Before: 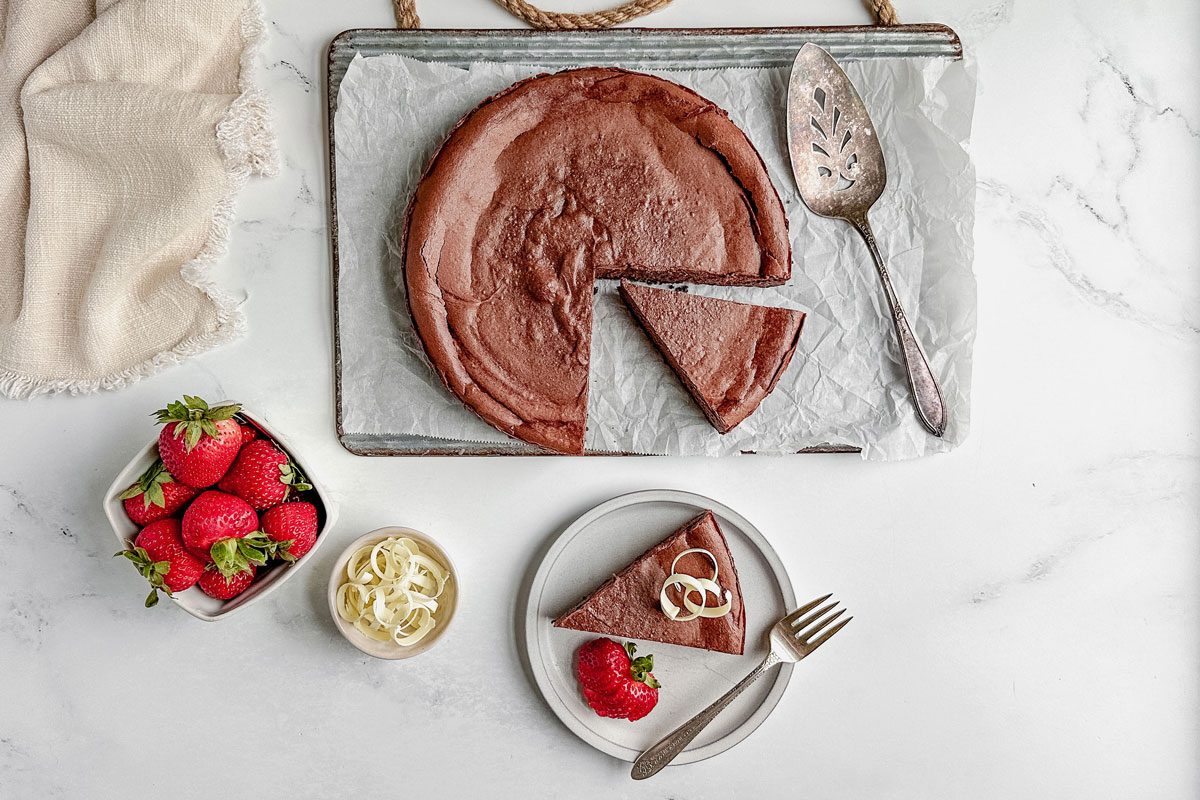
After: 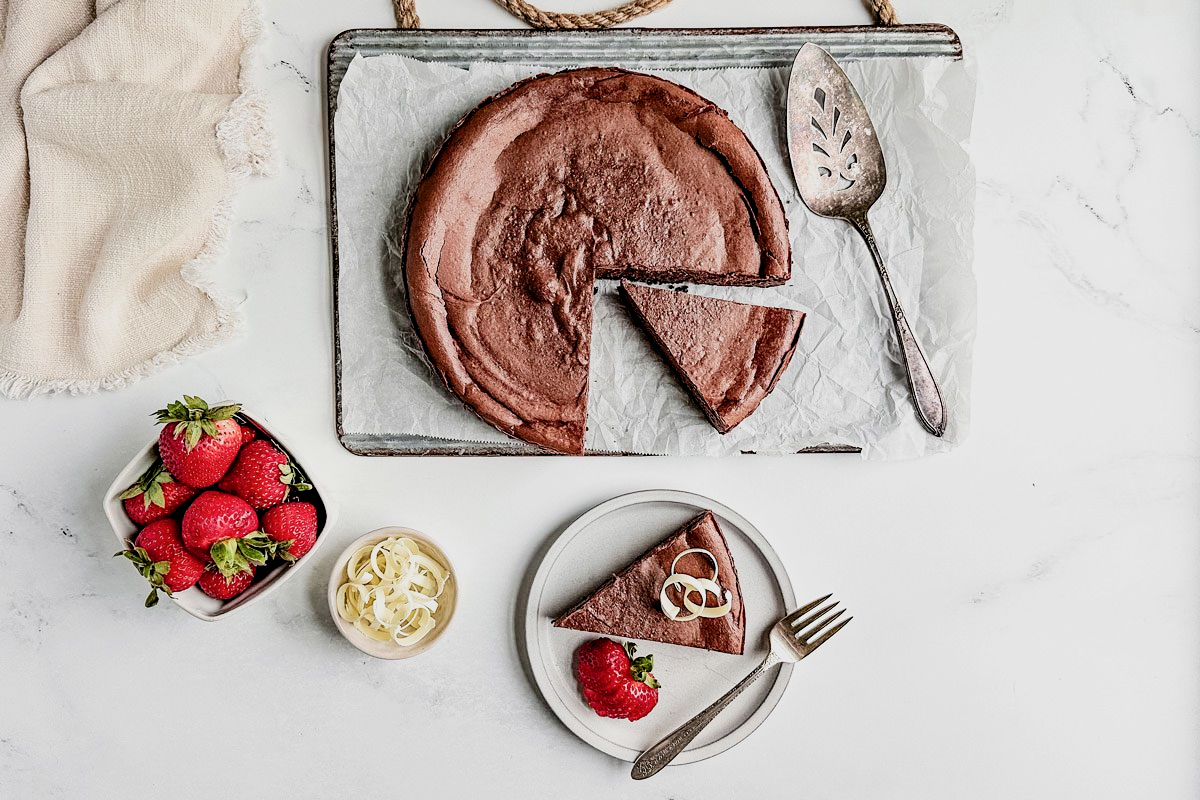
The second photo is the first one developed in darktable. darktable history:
contrast brightness saturation: contrast 0.147, brightness 0.04
filmic rgb: black relative exposure -5.06 EV, white relative exposure 3.98 EV, threshold 6 EV, hardness 2.89, contrast 1.301, highlights saturation mix -30.96%, iterations of high-quality reconstruction 0, enable highlight reconstruction true
